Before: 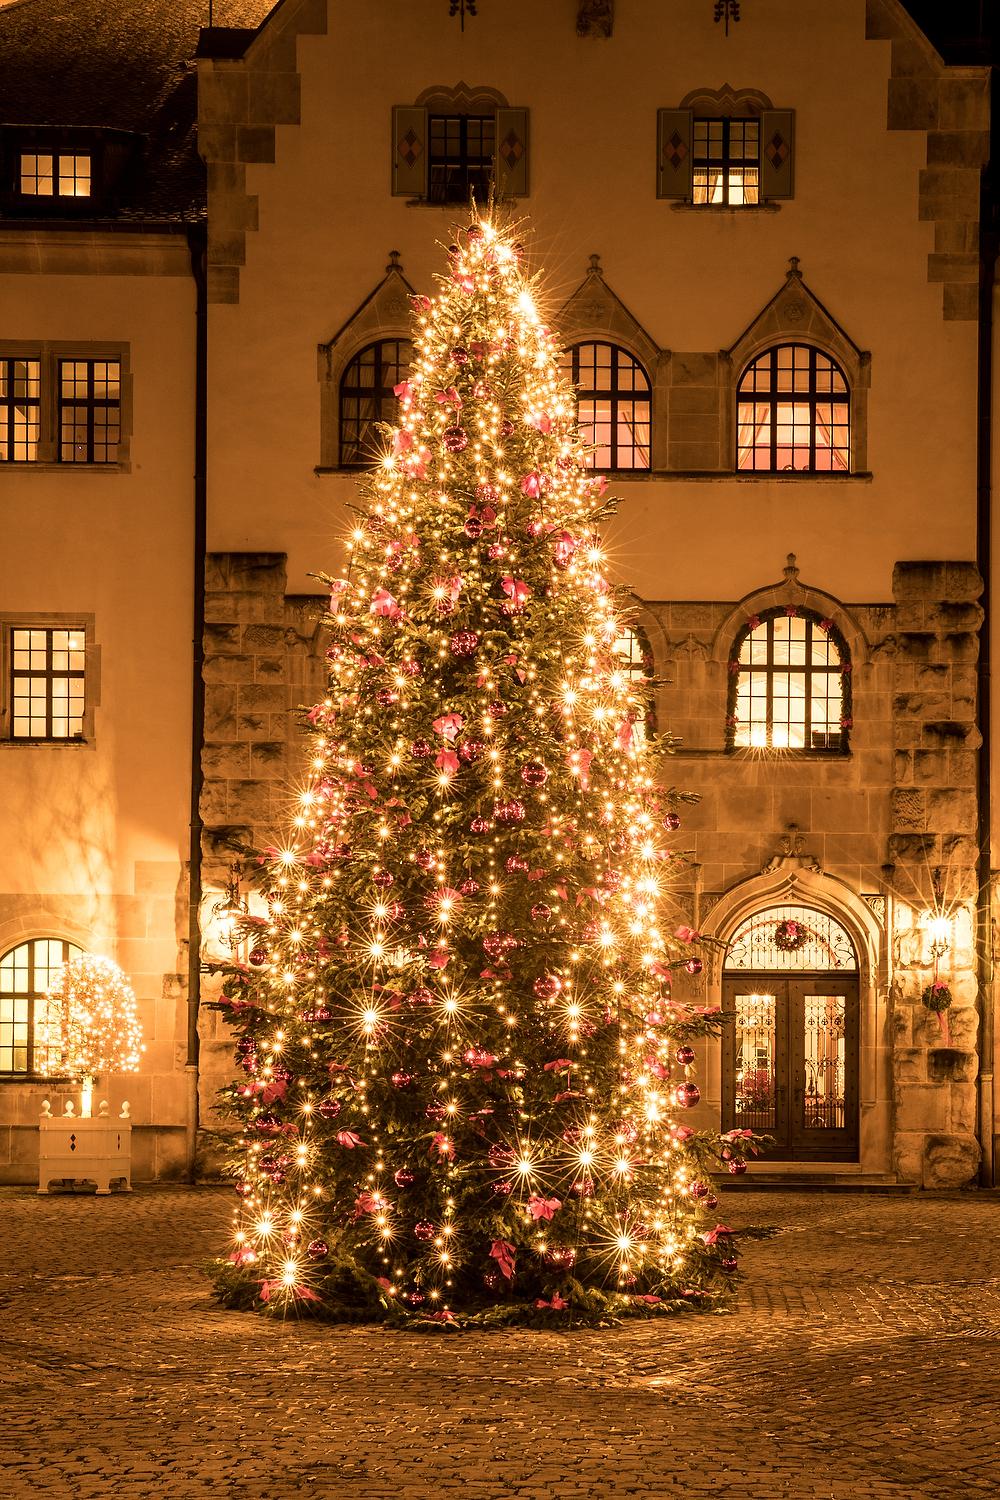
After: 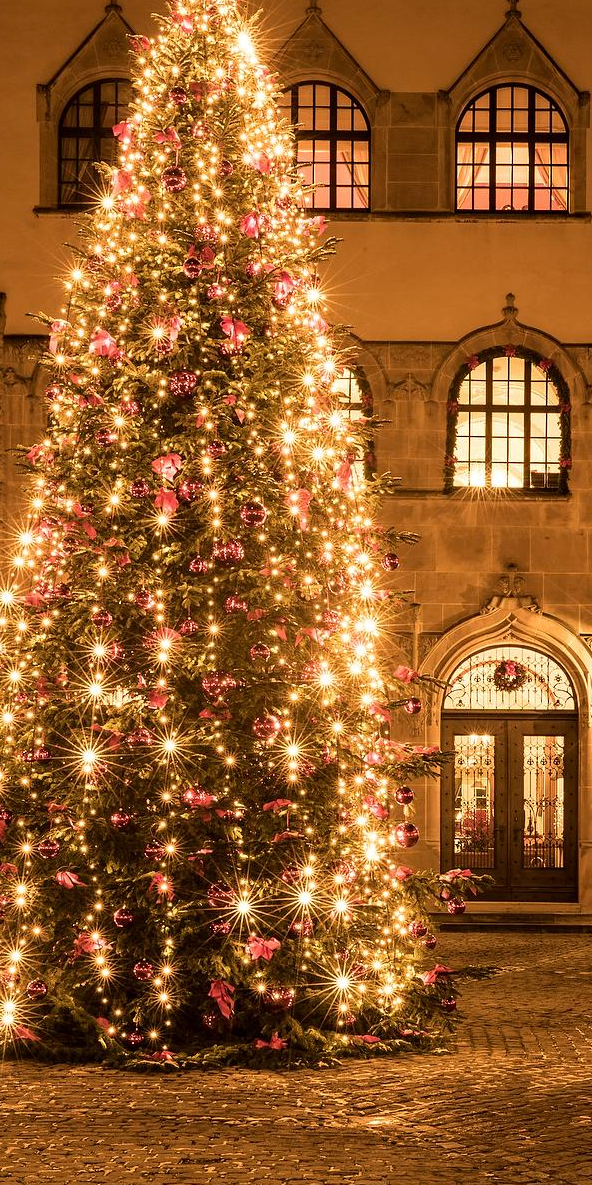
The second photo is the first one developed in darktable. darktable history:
crop and rotate: left 28.132%, top 17.365%, right 12.64%, bottom 3.599%
haze removal: strength 0.122, distance 0.247, adaptive false
